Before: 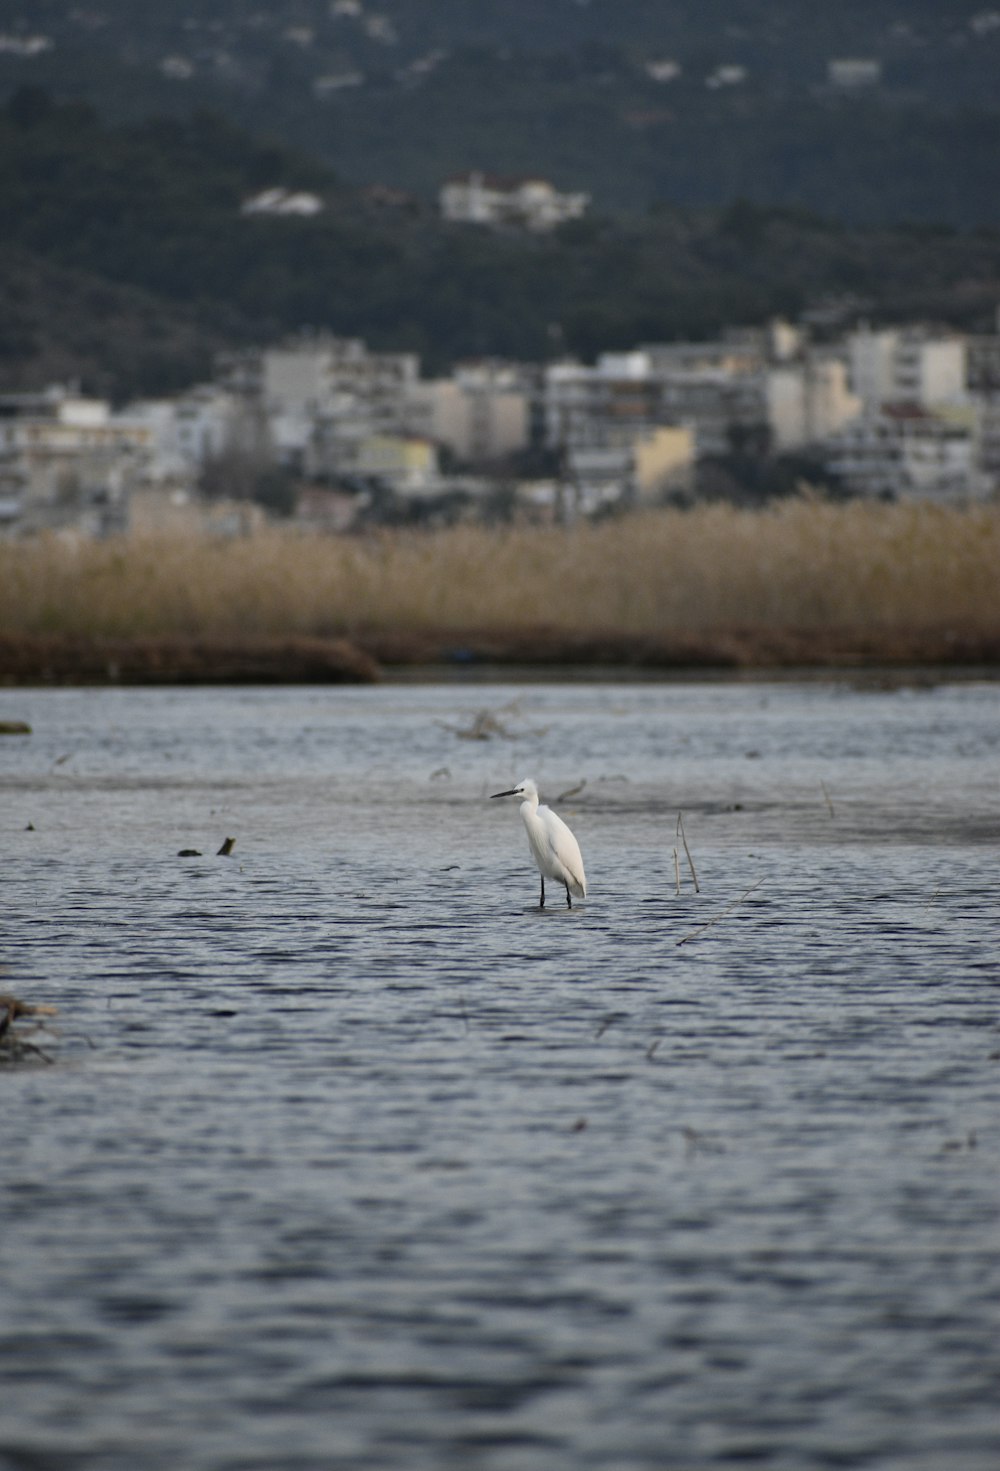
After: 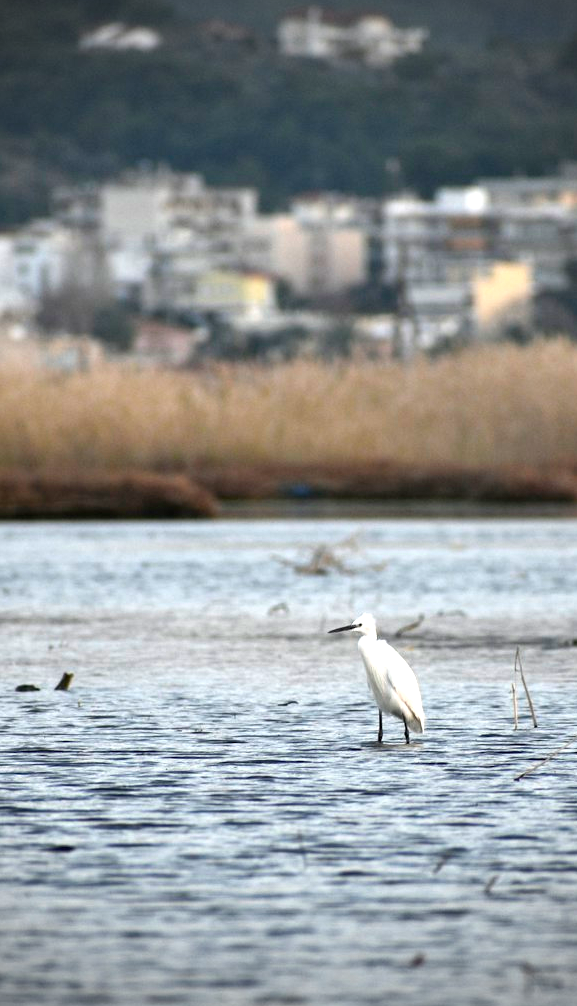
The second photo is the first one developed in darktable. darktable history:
crop: left 16.241%, top 11.224%, right 26.03%, bottom 20.378%
shadows and highlights: shadows 20.85, highlights -36.69, soften with gaussian
vignetting: fall-off start 89%, fall-off radius 44.47%, width/height ratio 1.155, unbound false
exposure: exposure 1.205 EV, compensate highlight preservation false
